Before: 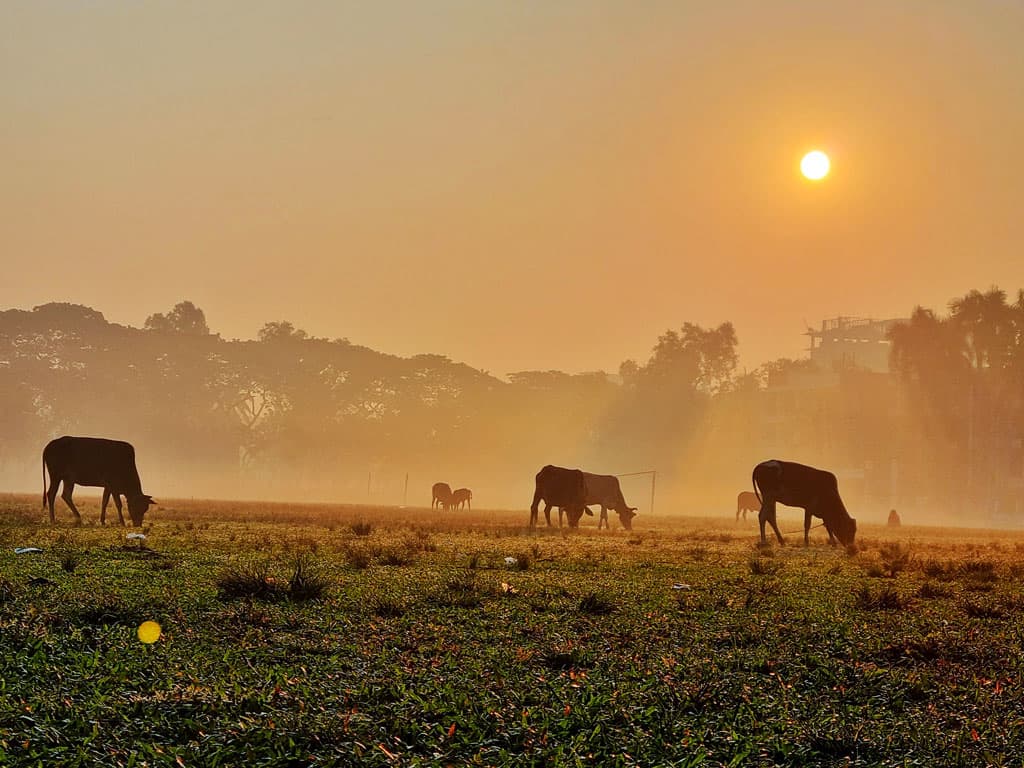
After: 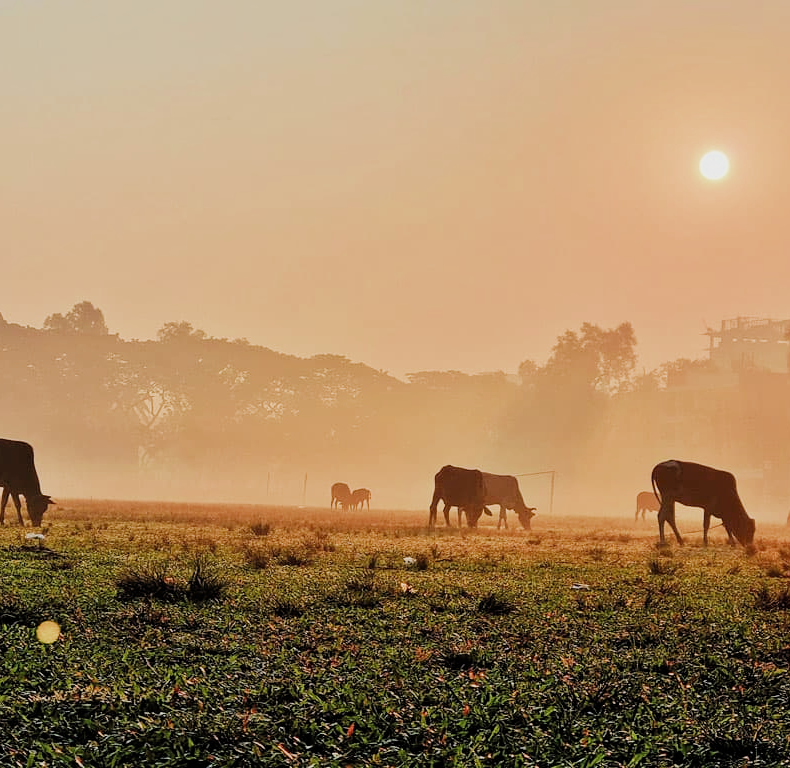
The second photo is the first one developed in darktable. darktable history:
filmic rgb: black relative exposure -7.79 EV, white relative exposure 4.34 EV, hardness 3.86, add noise in highlights 0, color science v3 (2019), use custom middle-gray values true, contrast in highlights soft
exposure: black level correction 0, exposure 0.693 EV, compensate highlight preservation false
crop: left 9.872%, right 12.887%
